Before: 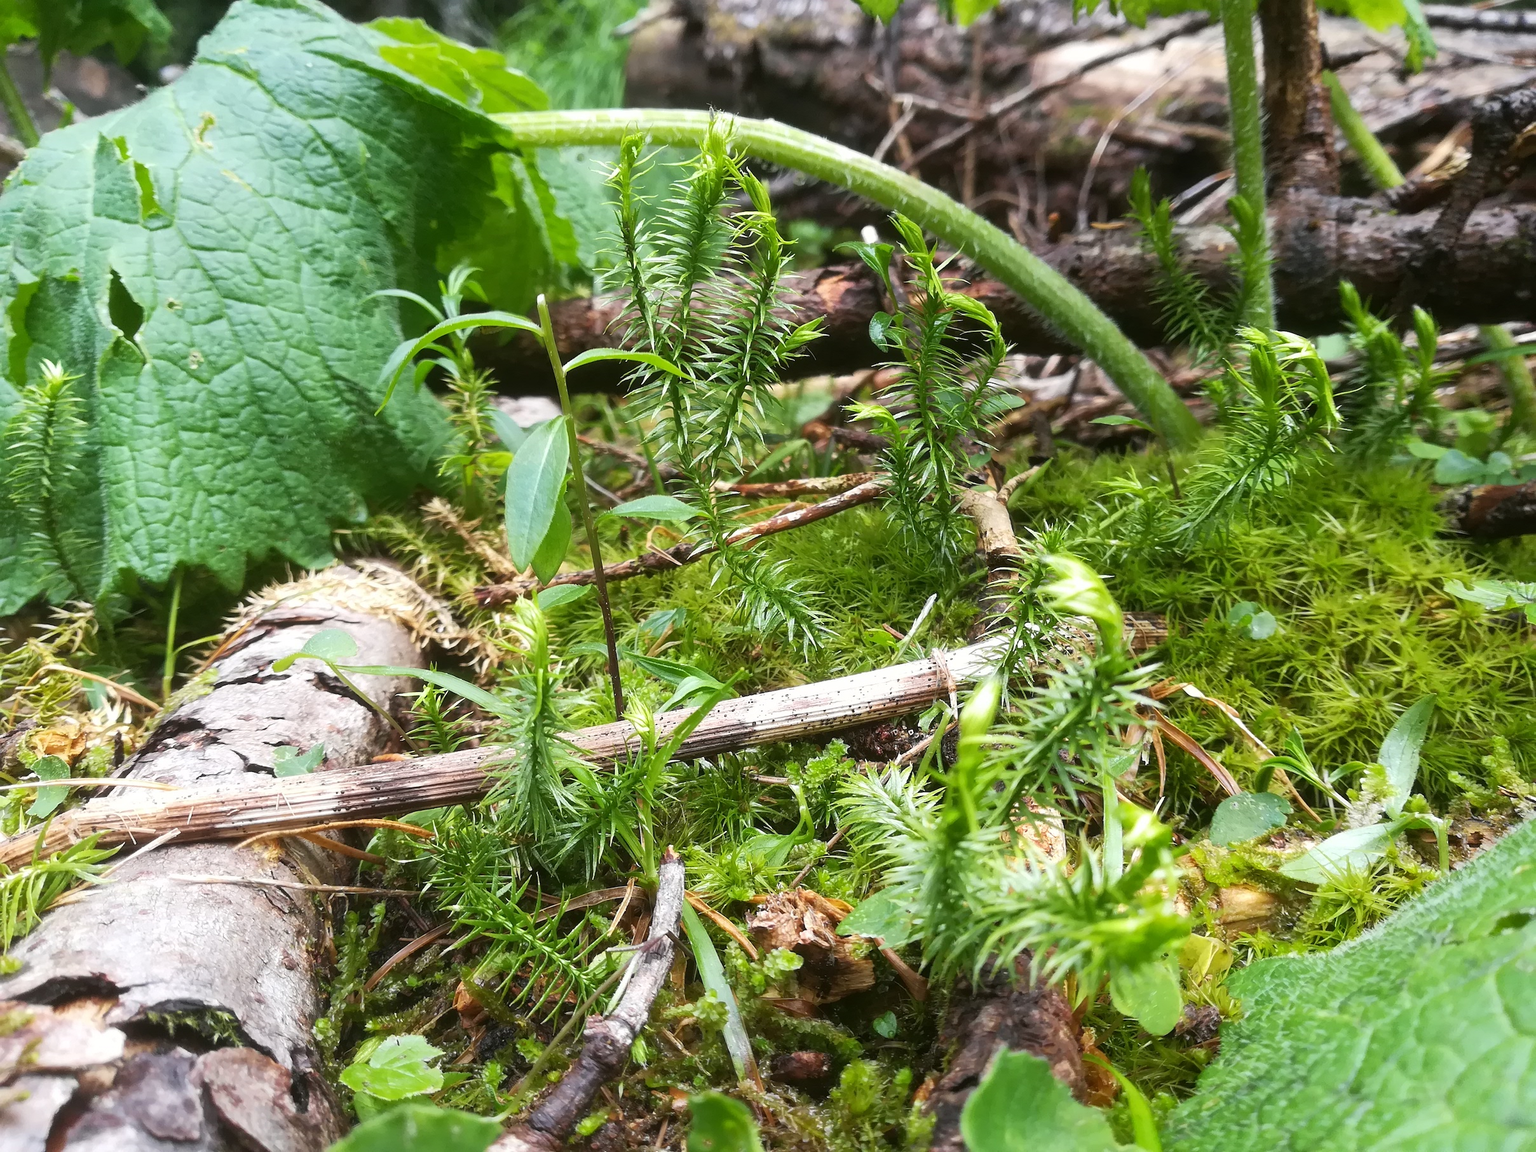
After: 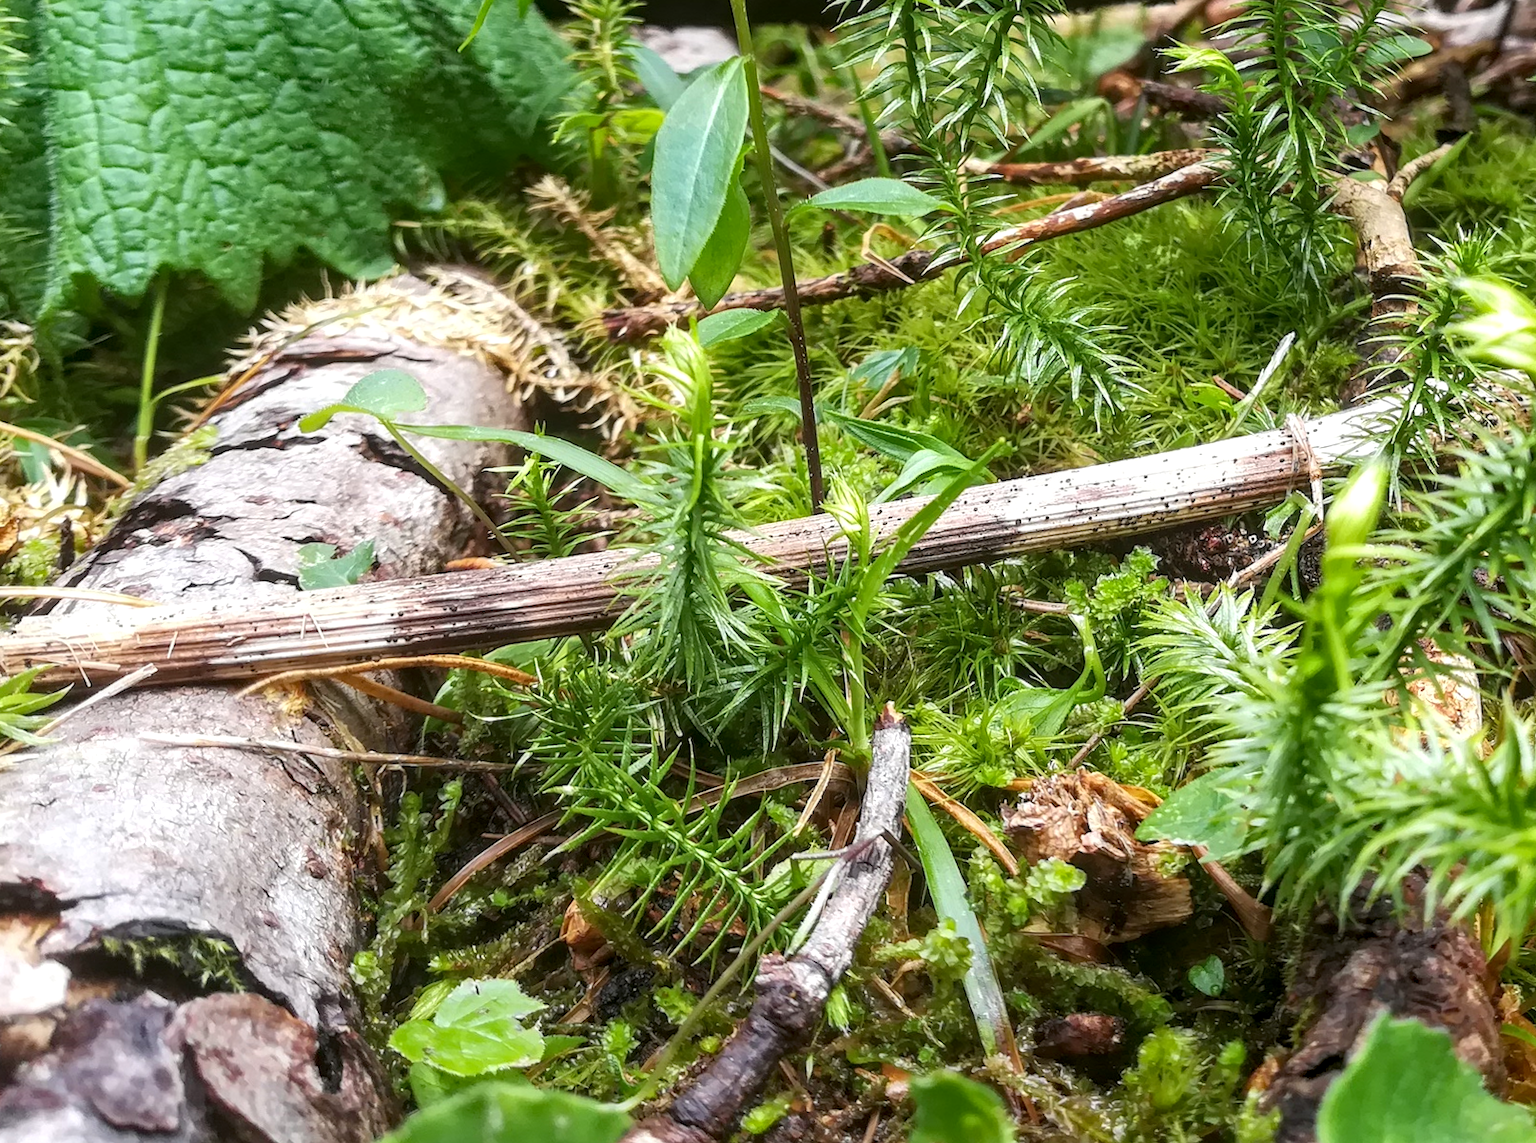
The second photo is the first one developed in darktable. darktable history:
local contrast: detail 130%
haze removal: compatibility mode true, adaptive false
crop and rotate: angle -0.985°, left 3.612%, top 32.128%, right 28.017%
